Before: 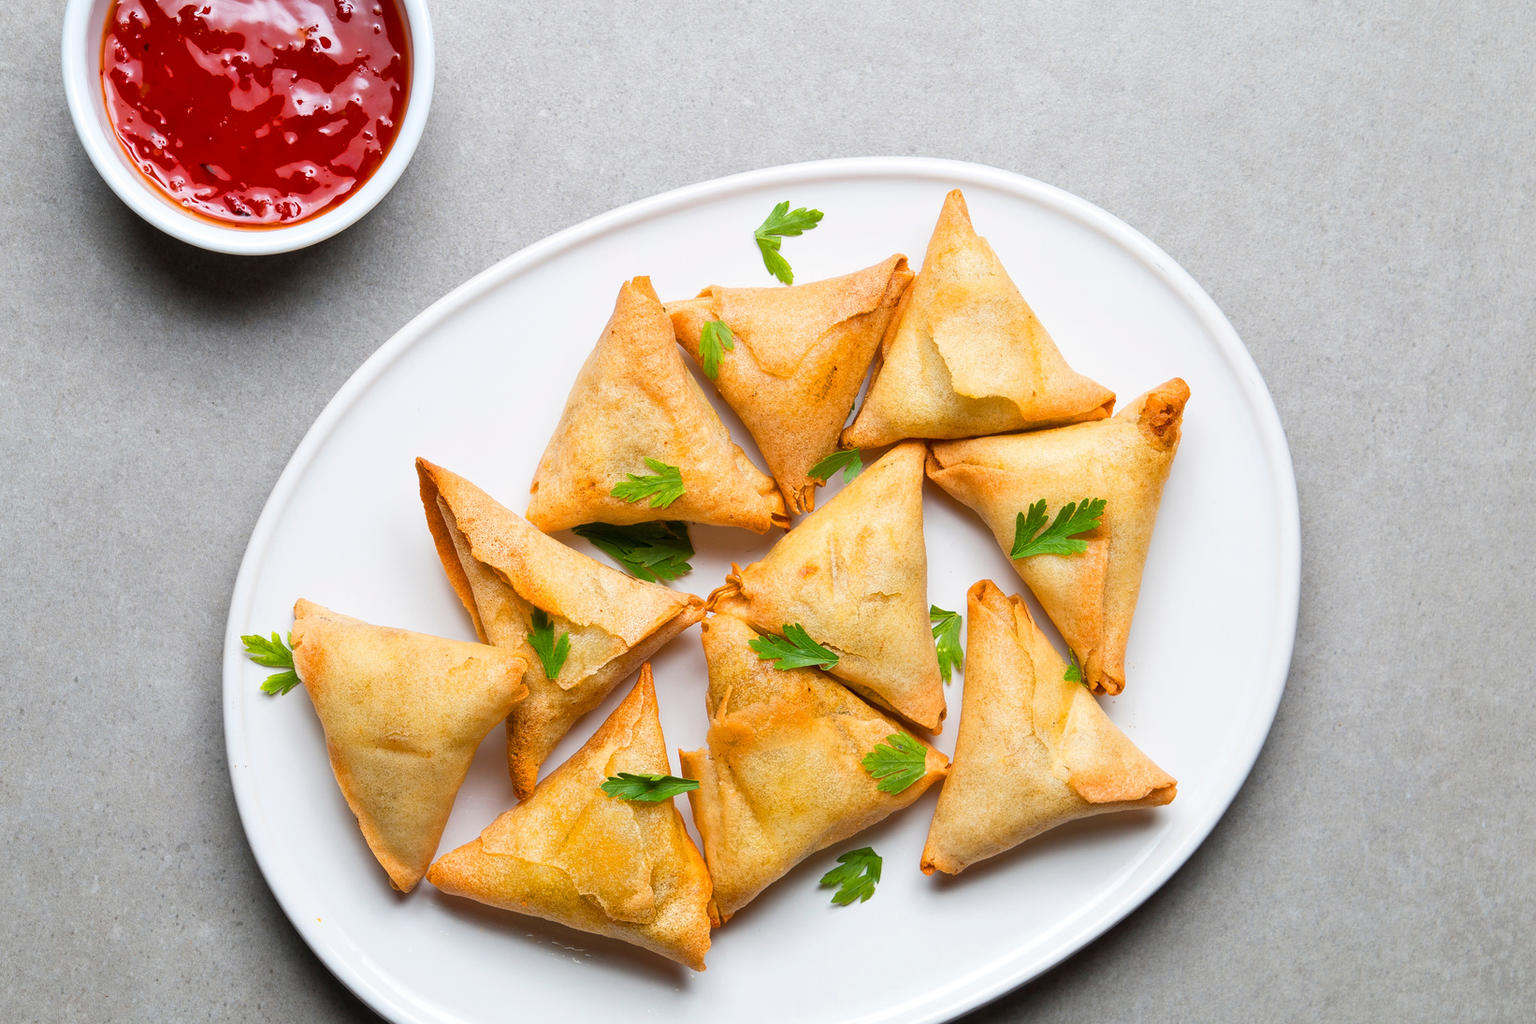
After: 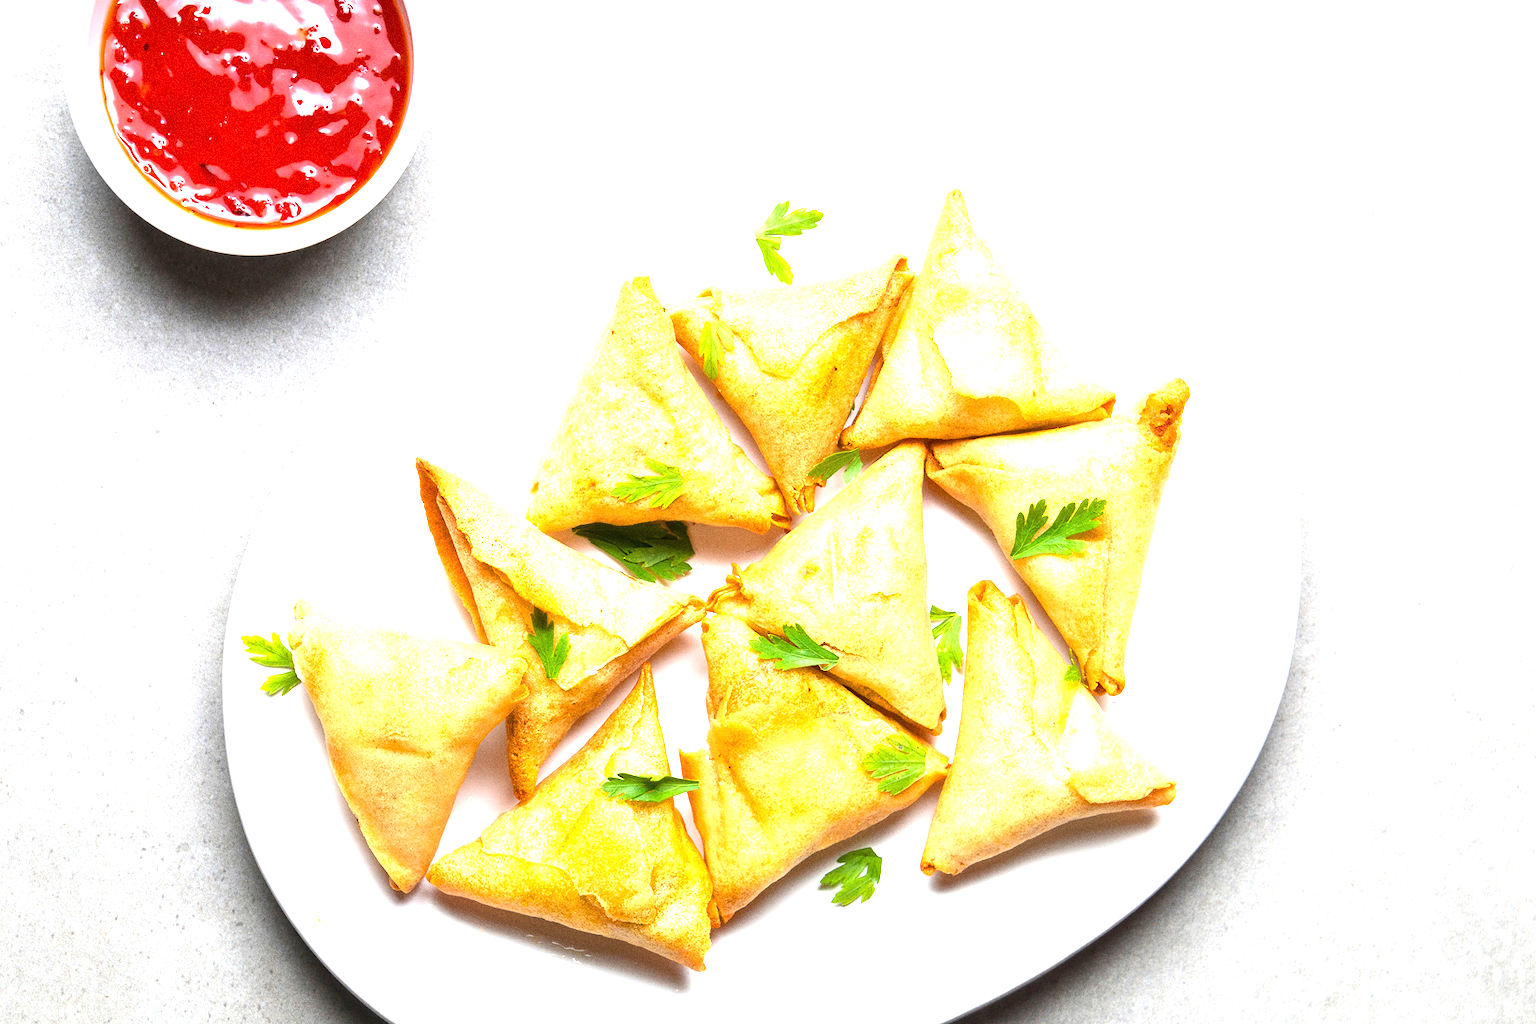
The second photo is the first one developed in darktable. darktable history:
exposure: black level correction 0, exposure 1.45 EV, compensate exposure bias true, compensate highlight preservation false
grain: coarseness 0.47 ISO
